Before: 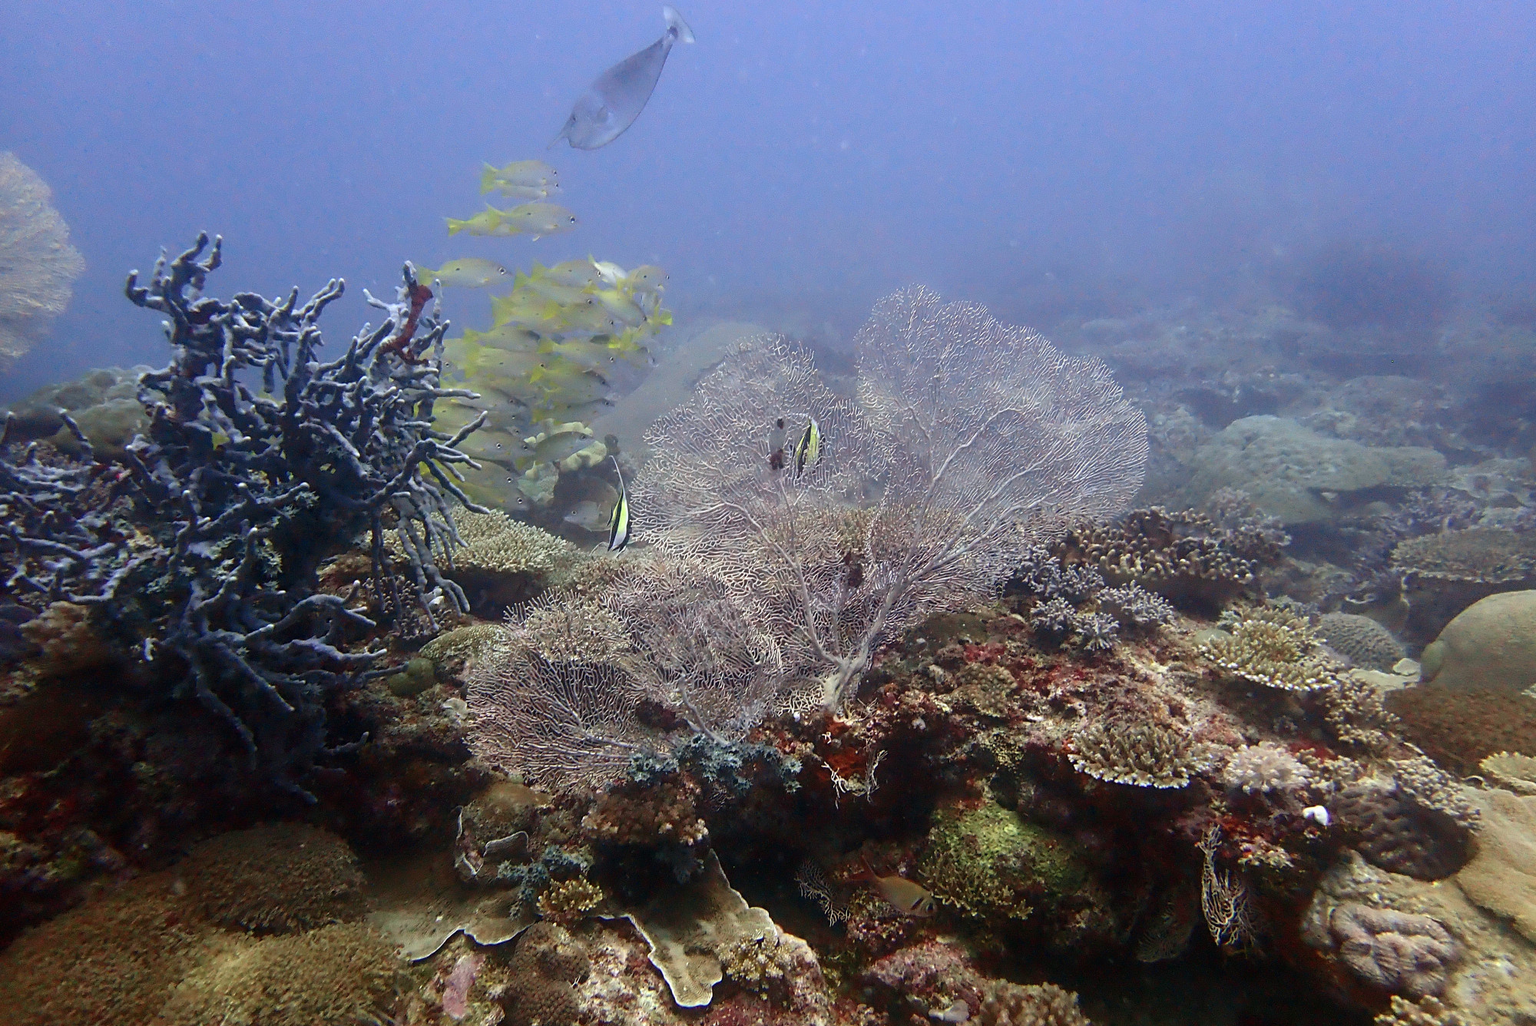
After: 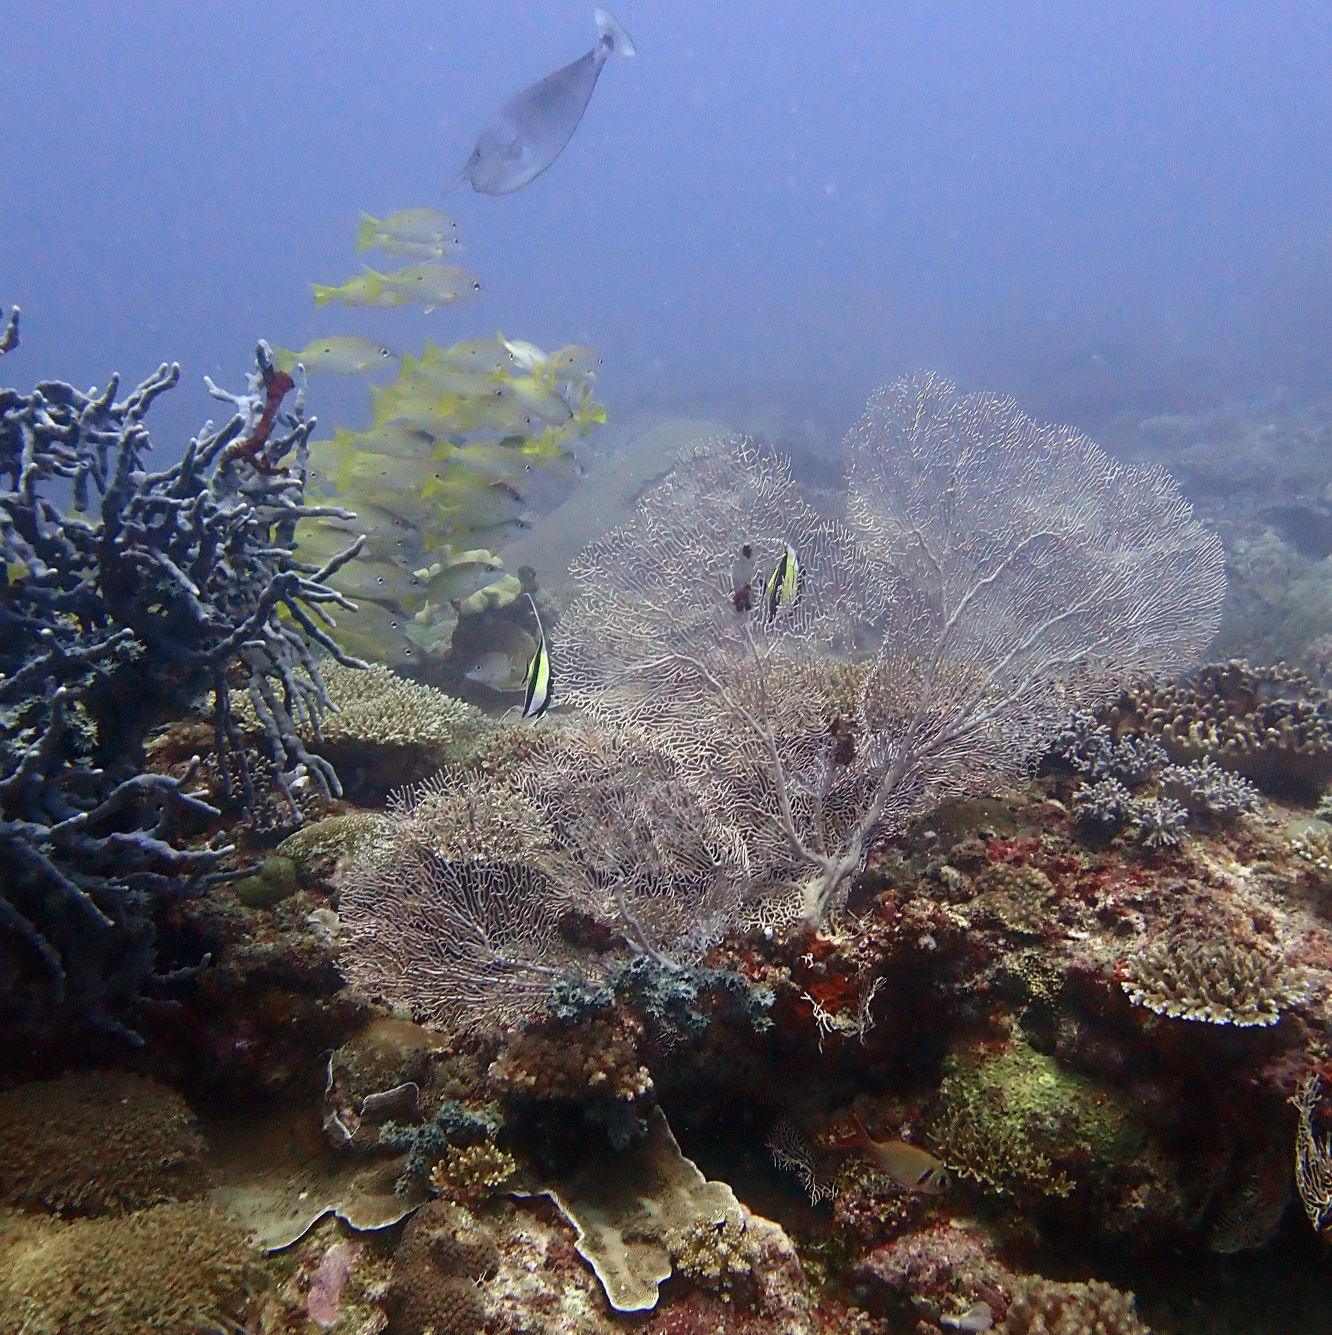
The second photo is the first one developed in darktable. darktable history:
crop and rotate: left 13.473%, right 19.921%
